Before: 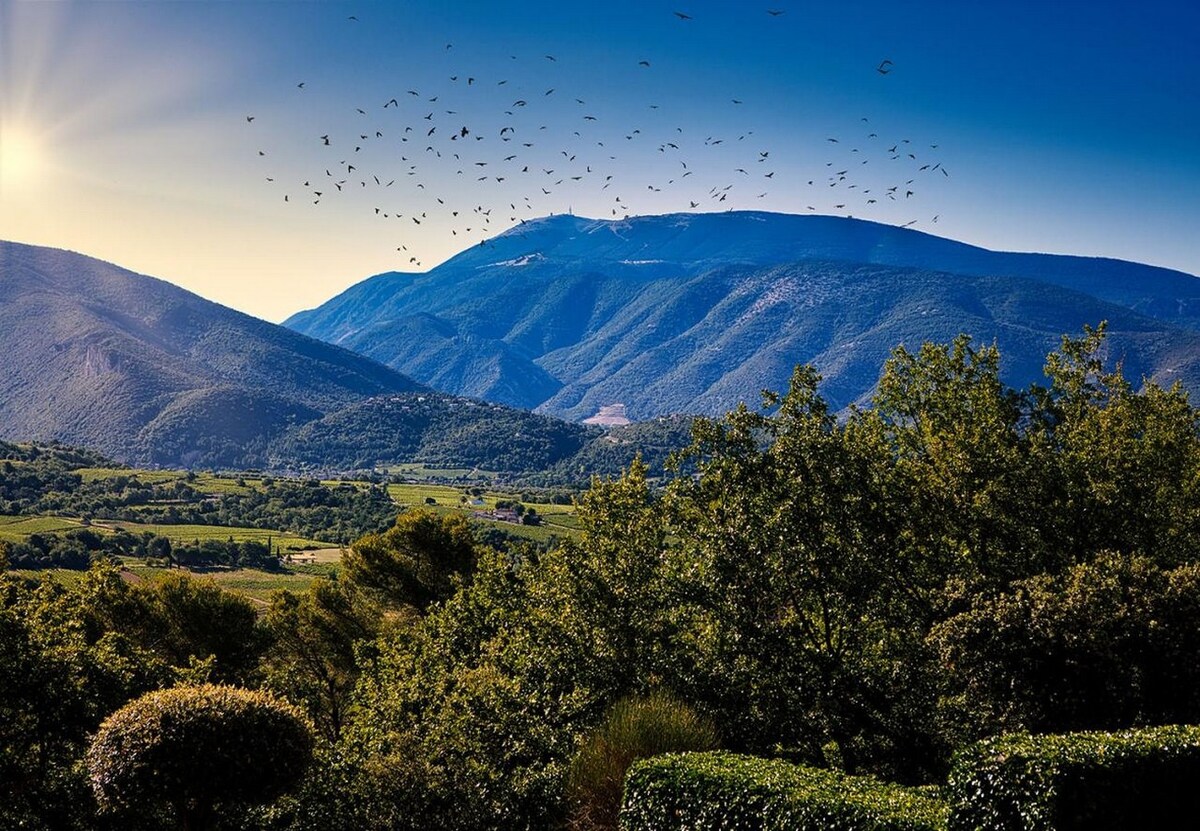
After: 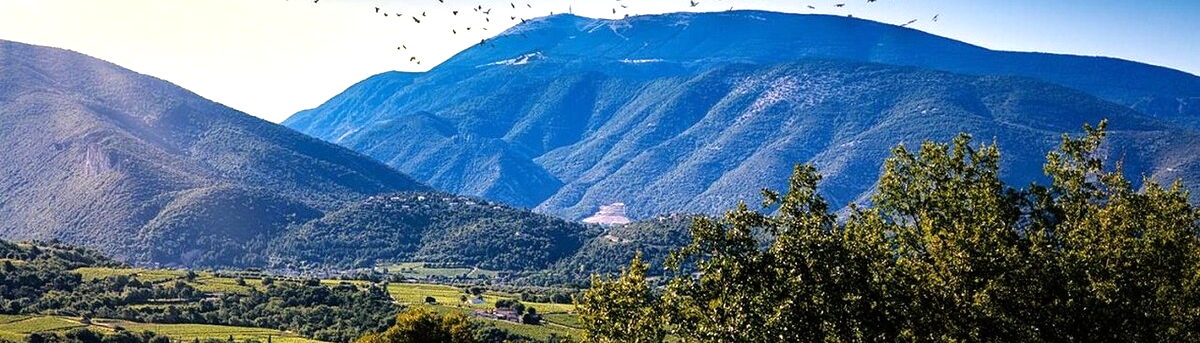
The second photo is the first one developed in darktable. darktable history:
crop and rotate: top 24.205%, bottom 34.463%
tone equalizer: -8 EV -0.711 EV, -7 EV -0.701 EV, -6 EV -0.605 EV, -5 EV -0.386 EV, -3 EV 0.375 EV, -2 EV 0.6 EV, -1 EV 0.679 EV, +0 EV 0.768 EV
